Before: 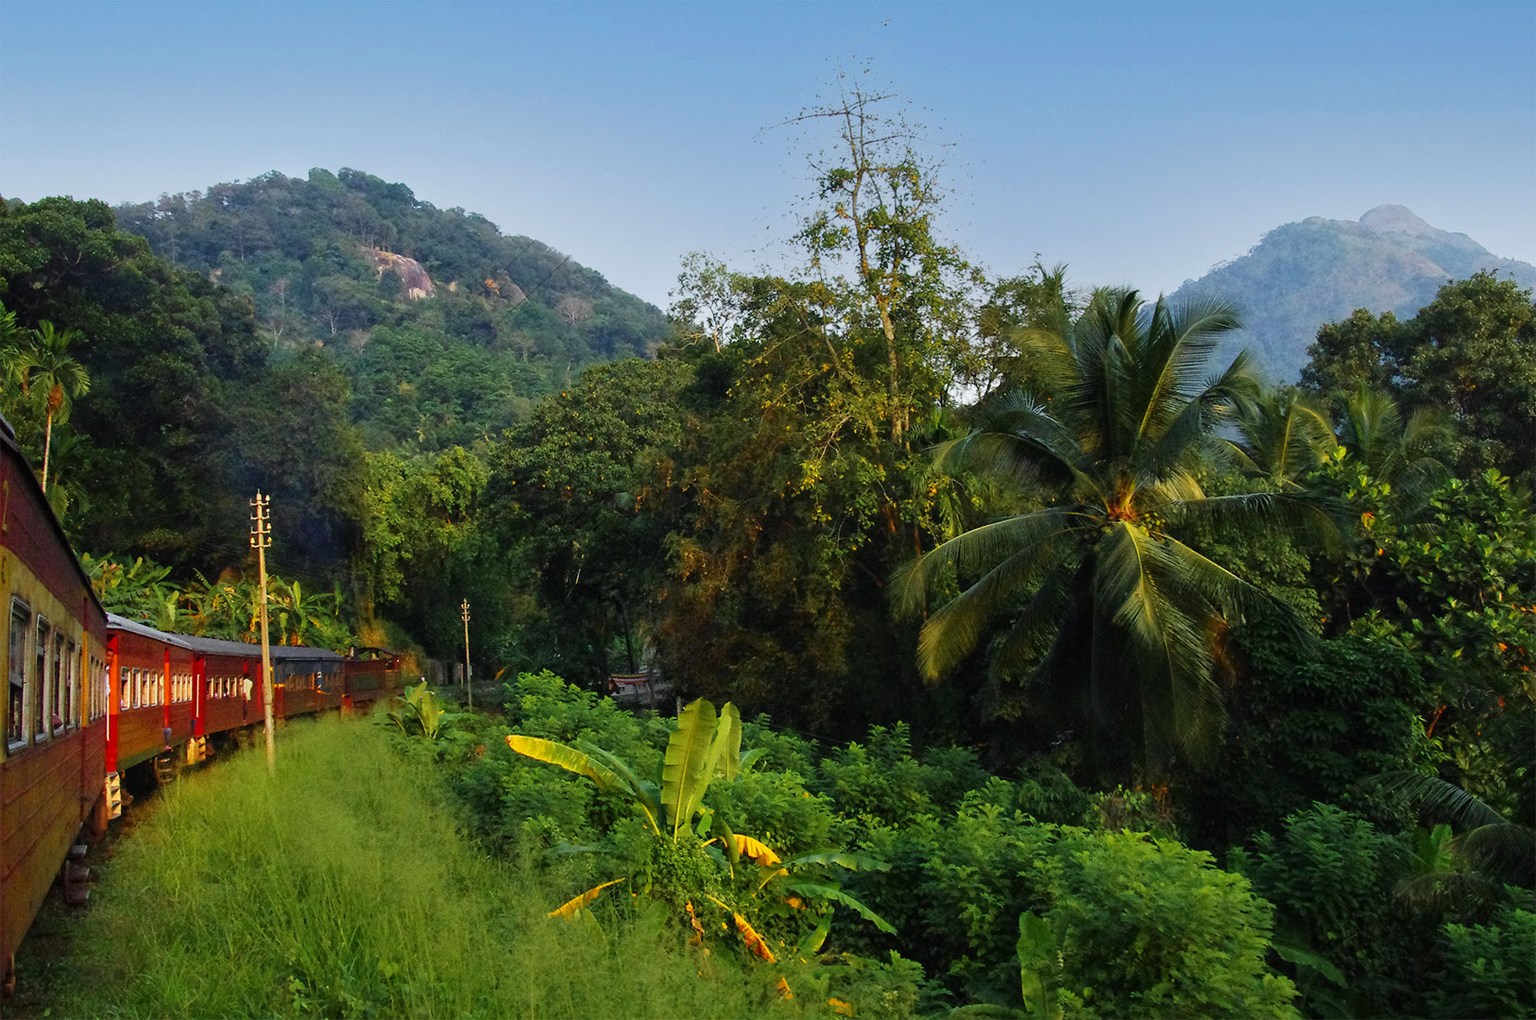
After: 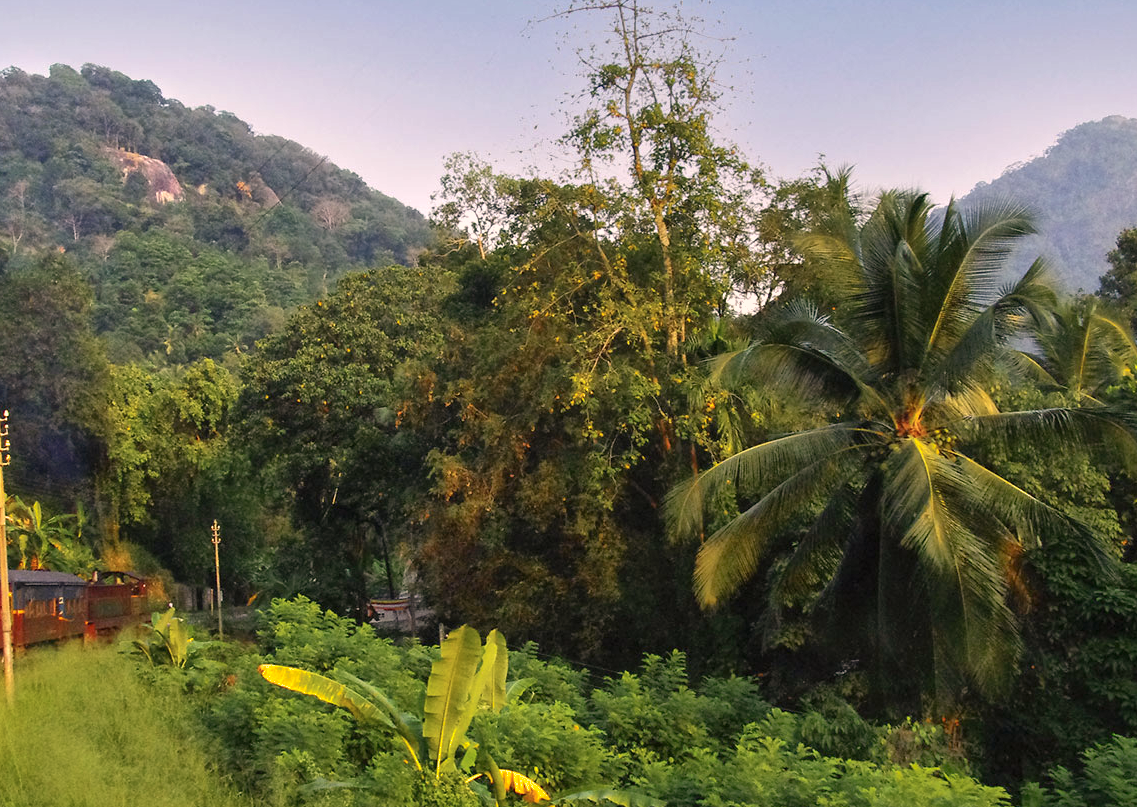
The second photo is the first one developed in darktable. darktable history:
crop and rotate: left 17.046%, top 10.659%, right 12.989%, bottom 14.553%
exposure: black level correction 0, exposure 0.5 EV, compensate highlight preservation false
color correction: highlights a* 11.96, highlights b* 11.58
contrast brightness saturation: contrast 0.11, saturation -0.17
shadows and highlights: on, module defaults
